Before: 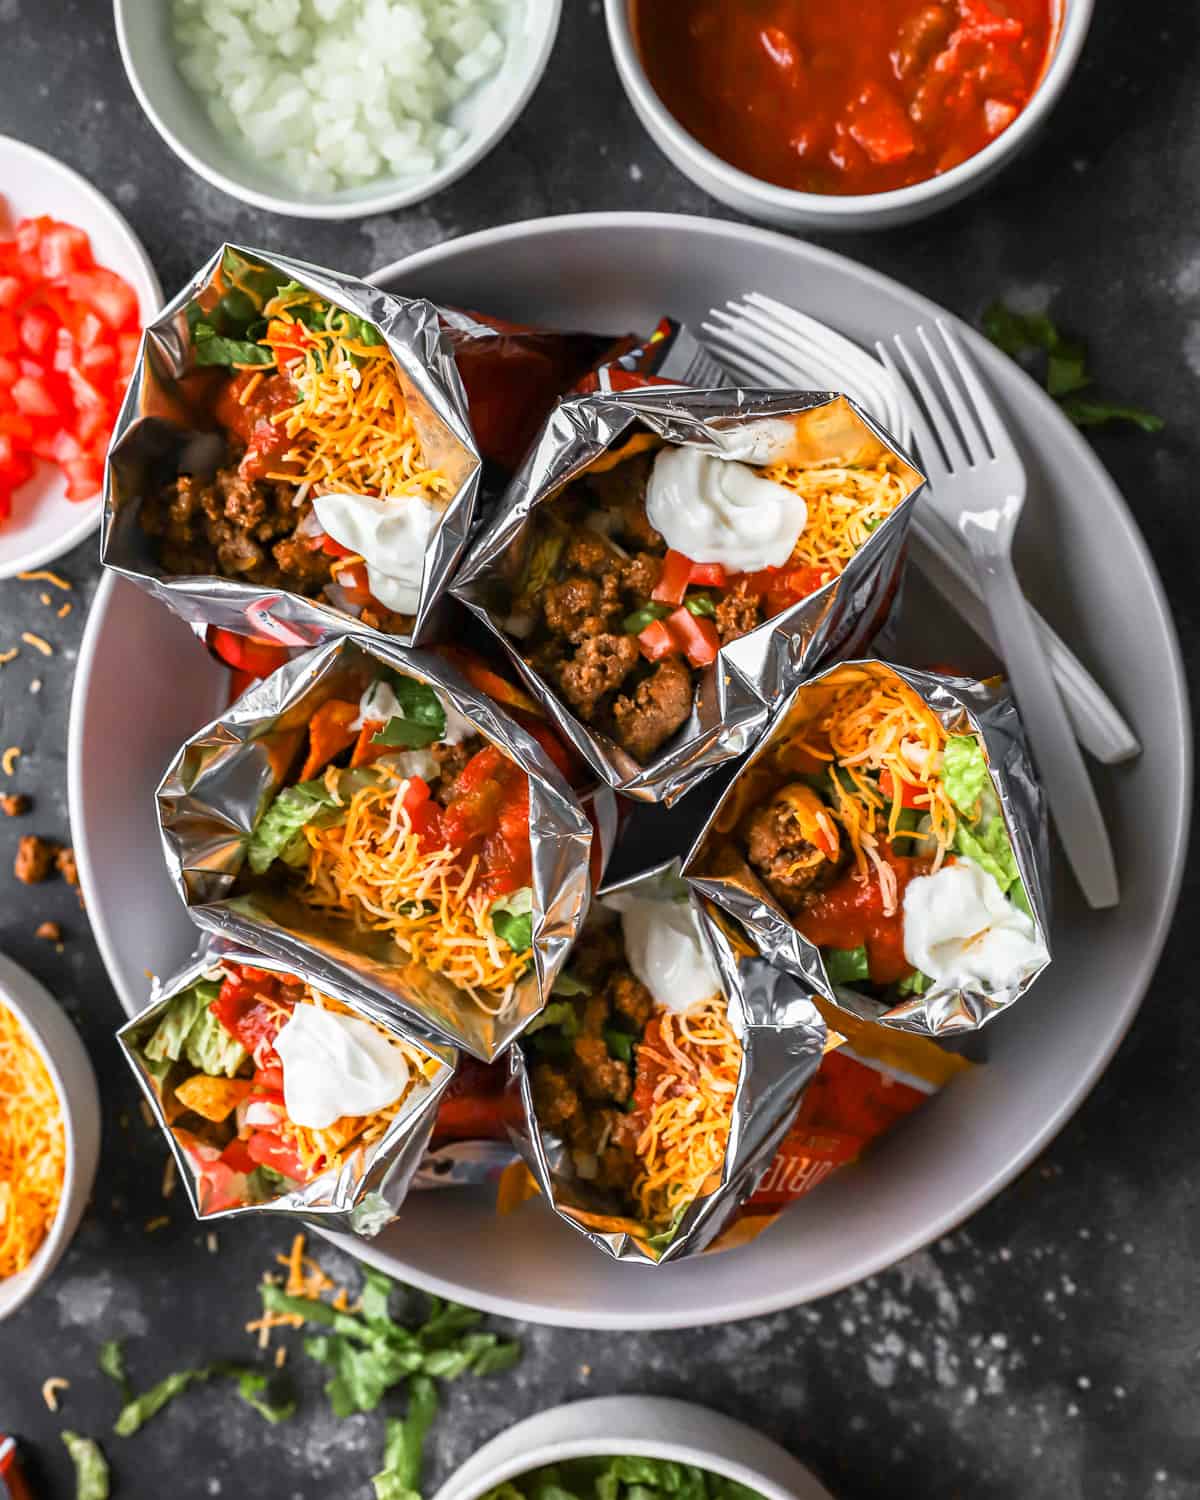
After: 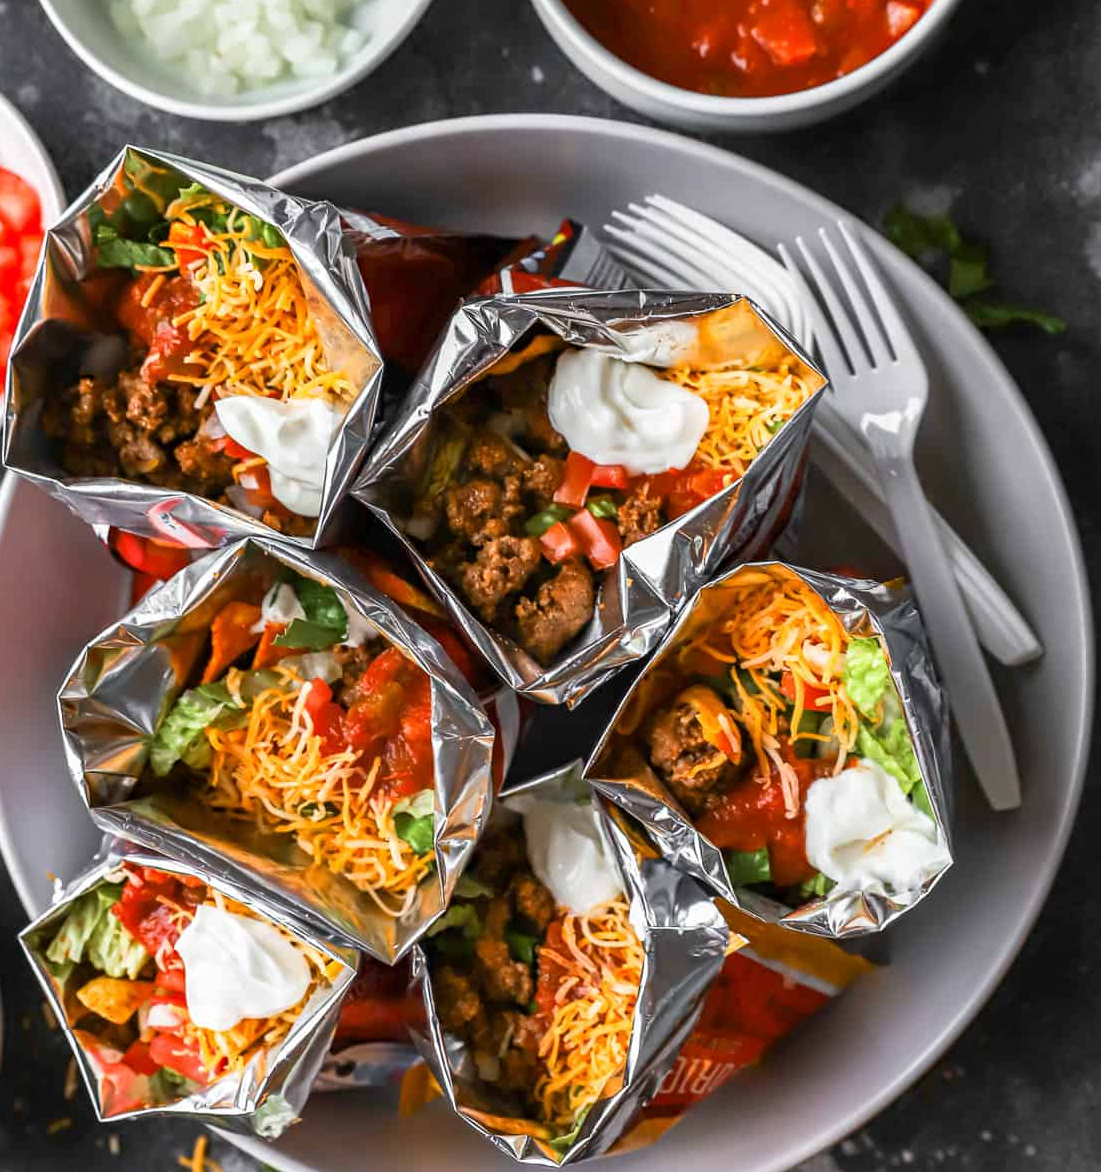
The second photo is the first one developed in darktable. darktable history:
crop: left 8.233%, top 6.553%, bottom 15.303%
